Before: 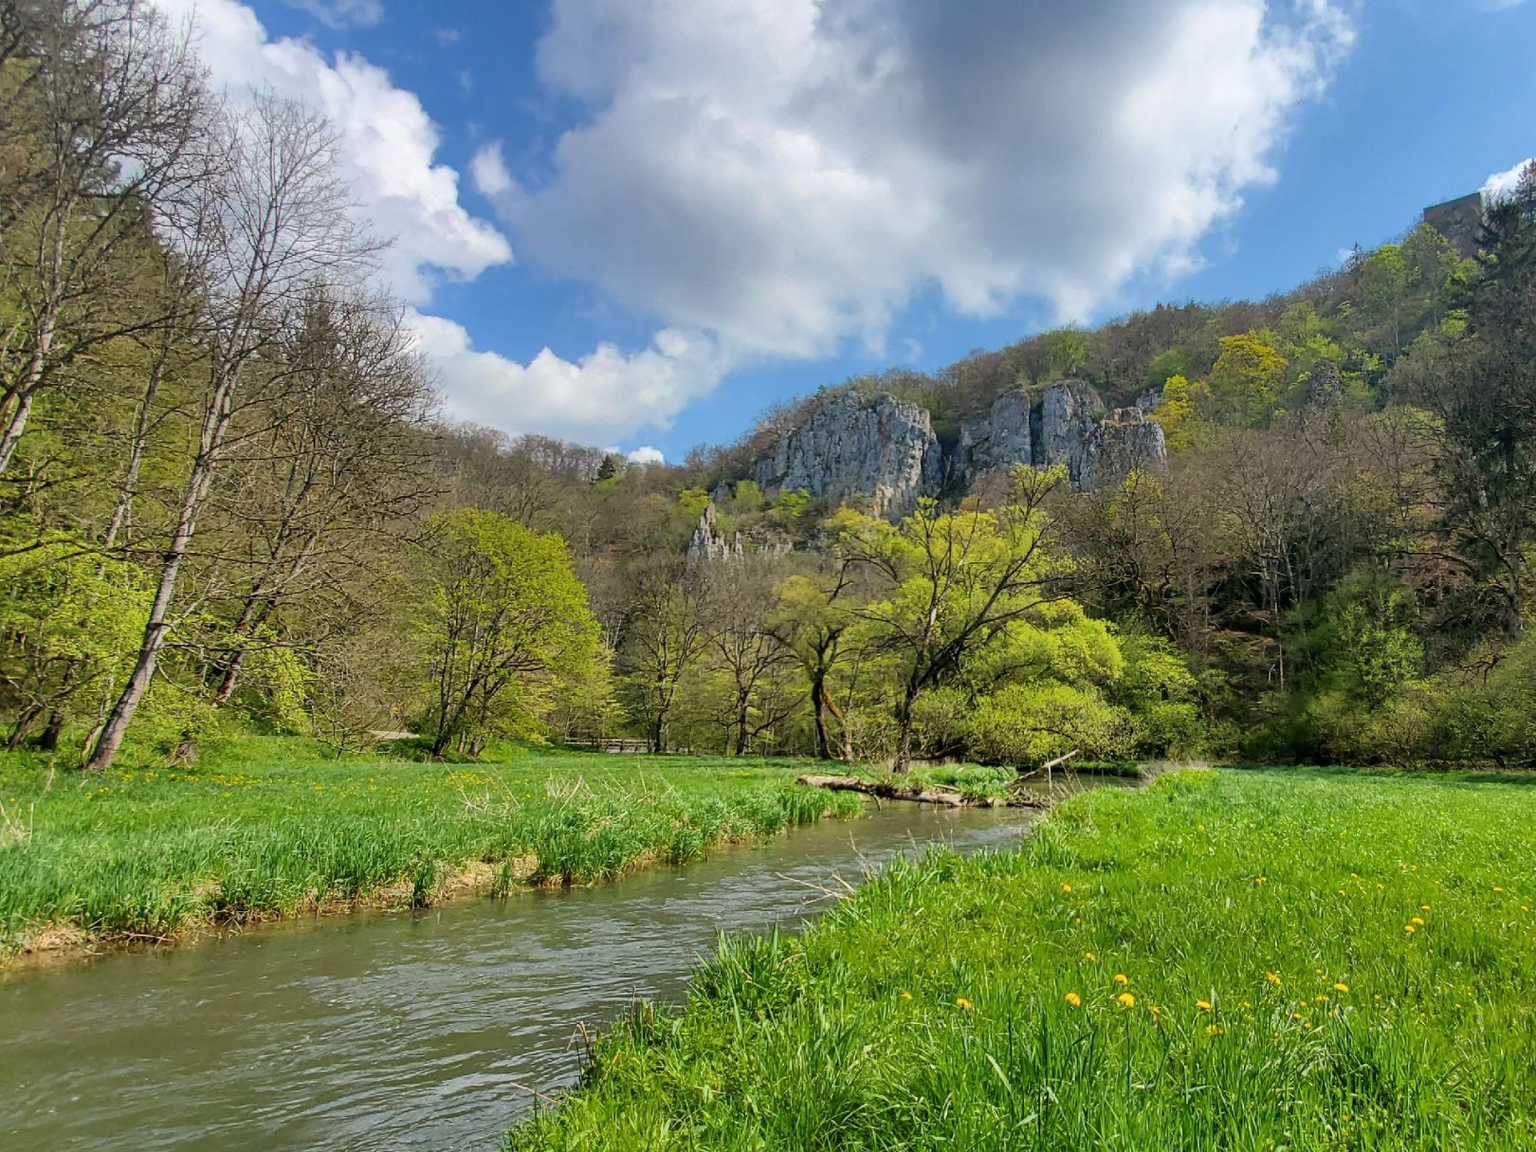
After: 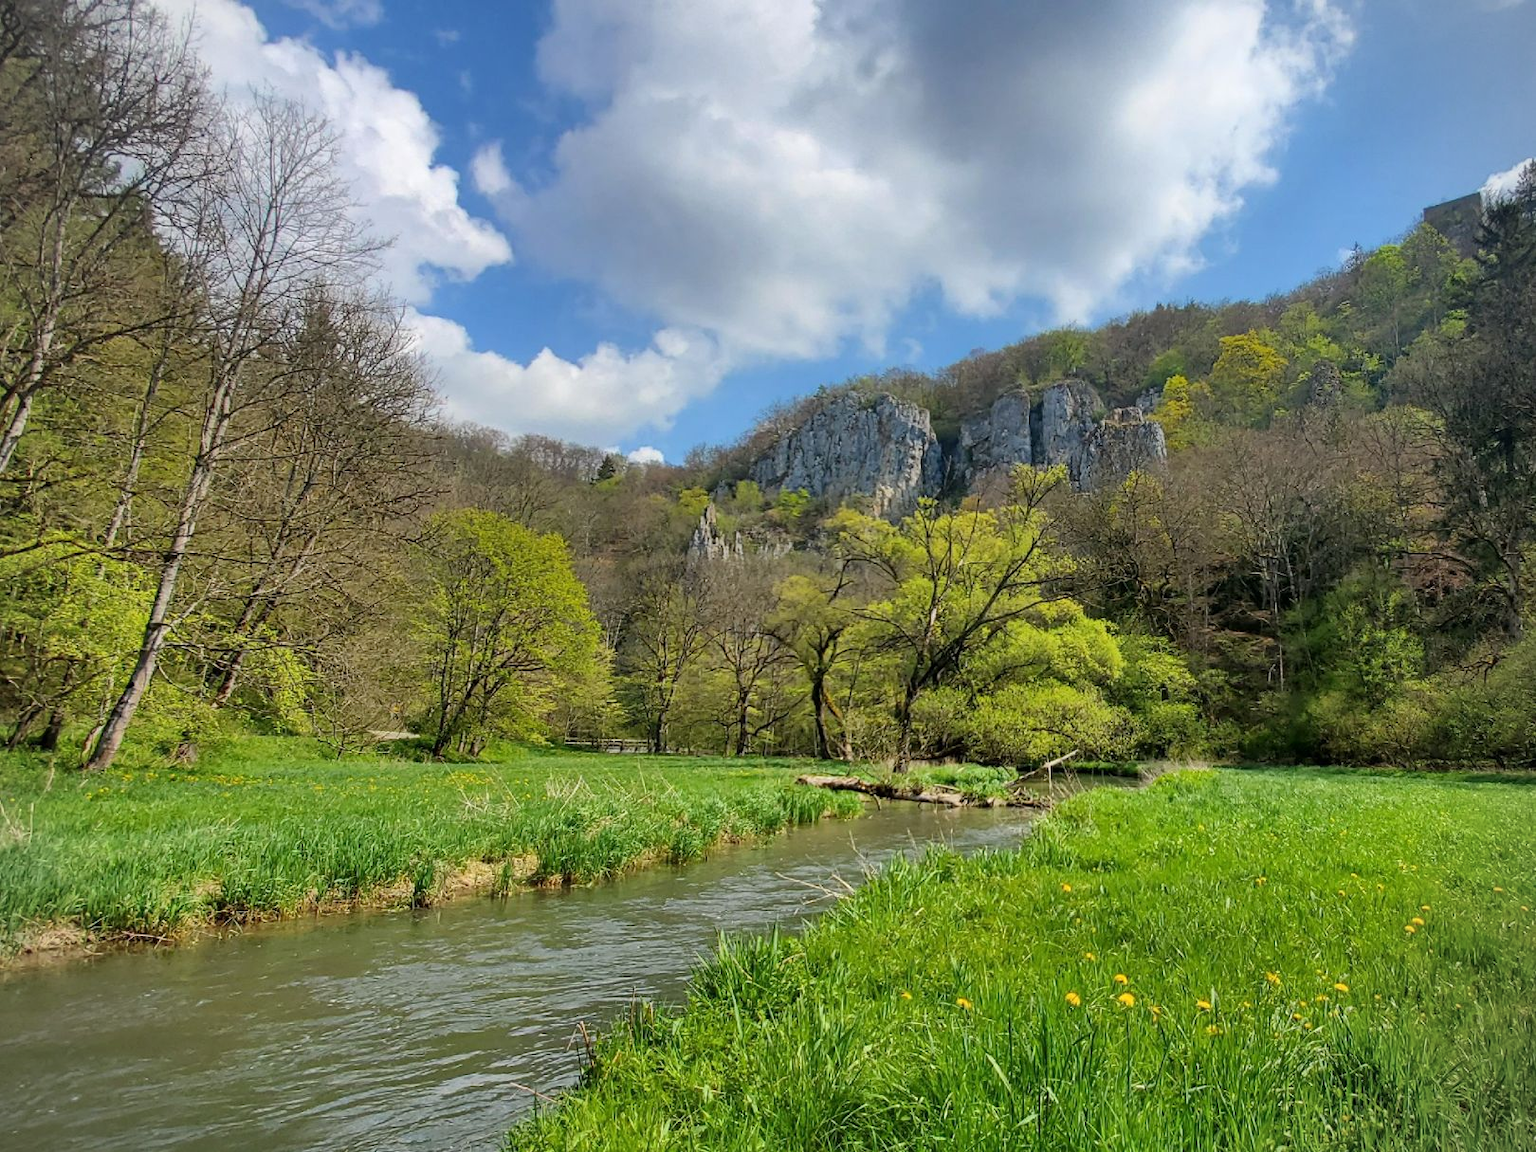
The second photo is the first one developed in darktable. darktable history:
vignetting: fall-off start 91.29%, brightness -0.517, saturation -0.508, unbound false
